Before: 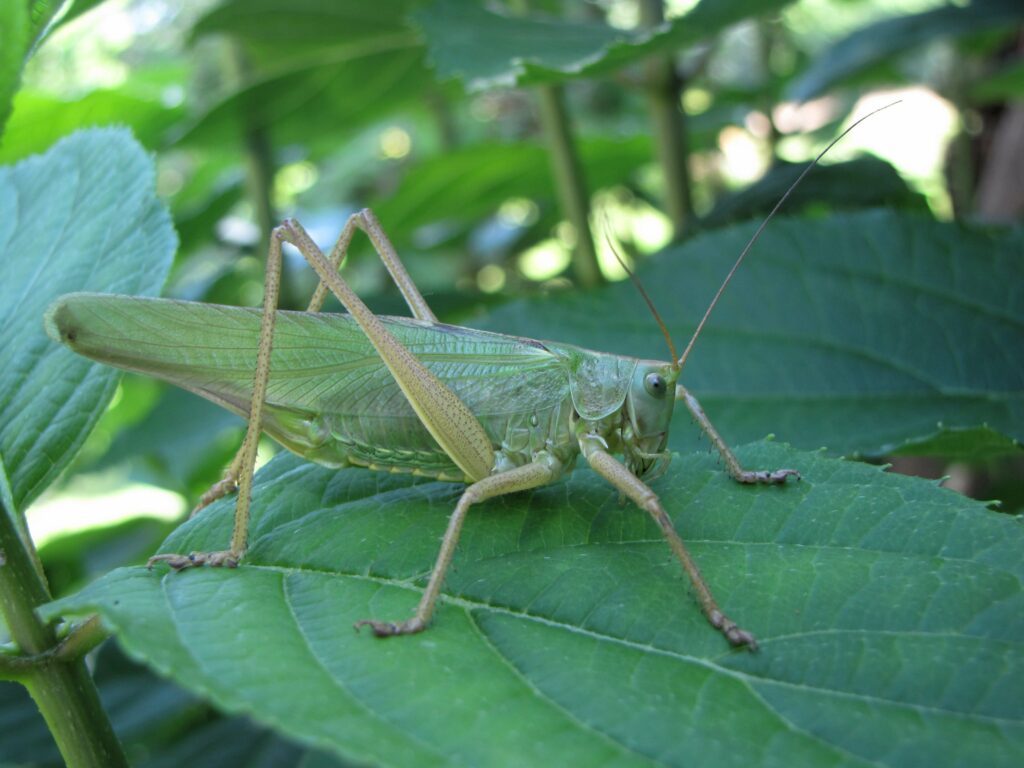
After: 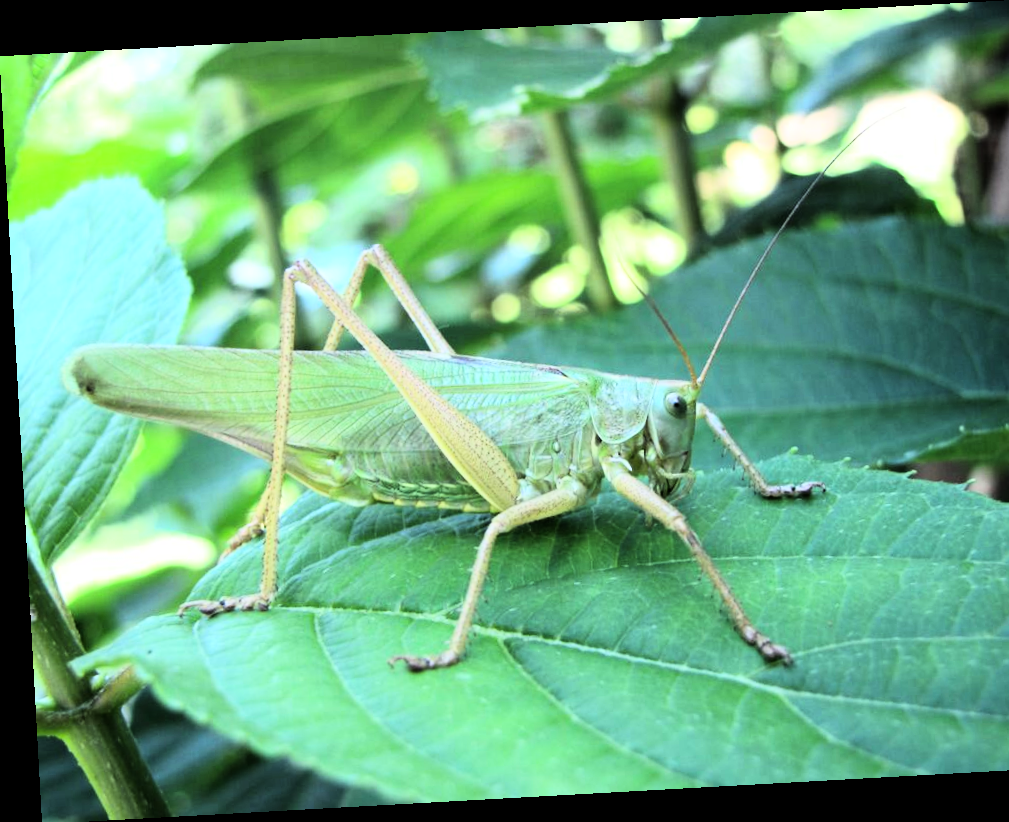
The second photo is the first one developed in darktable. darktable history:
rotate and perspective: rotation -3.18°, automatic cropping off
exposure: compensate highlight preservation false
crop and rotate: right 5.167%
rgb curve: curves: ch0 [(0, 0) (0.21, 0.15) (0.24, 0.21) (0.5, 0.75) (0.75, 0.96) (0.89, 0.99) (1, 1)]; ch1 [(0, 0.02) (0.21, 0.13) (0.25, 0.2) (0.5, 0.67) (0.75, 0.9) (0.89, 0.97) (1, 1)]; ch2 [(0, 0.02) (0.21, 0.13) (0.25, 0.2) (0.5, 0.67) (0.75, 0.9) (0.89, 0.97) (1, 1)], compensate middle gray true
